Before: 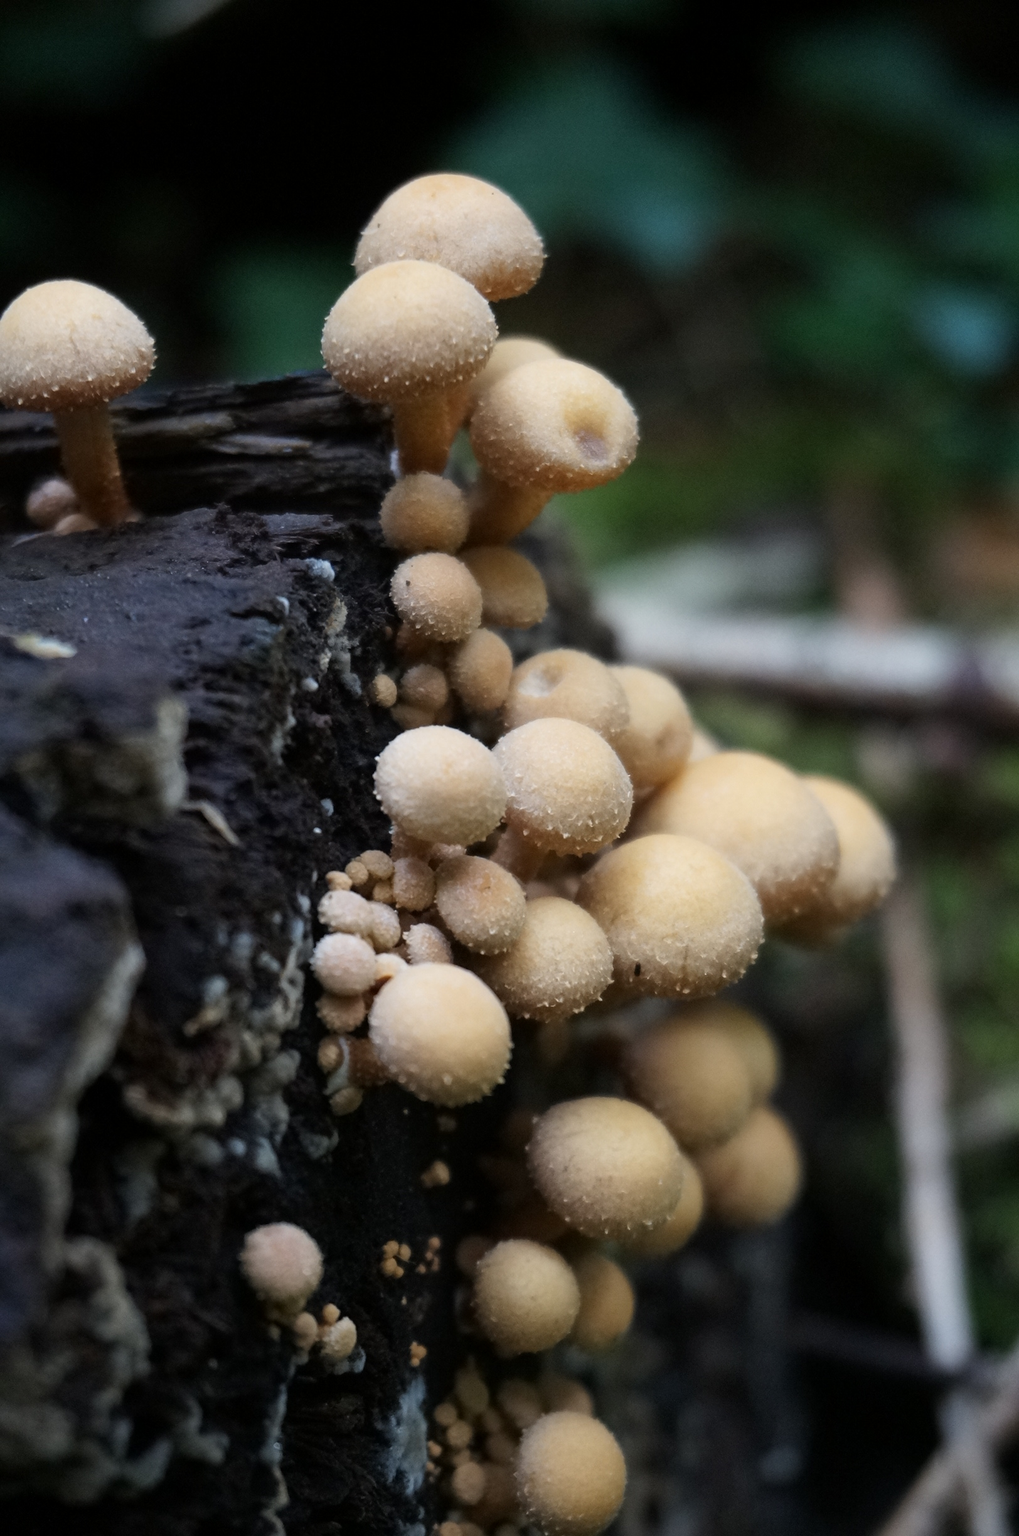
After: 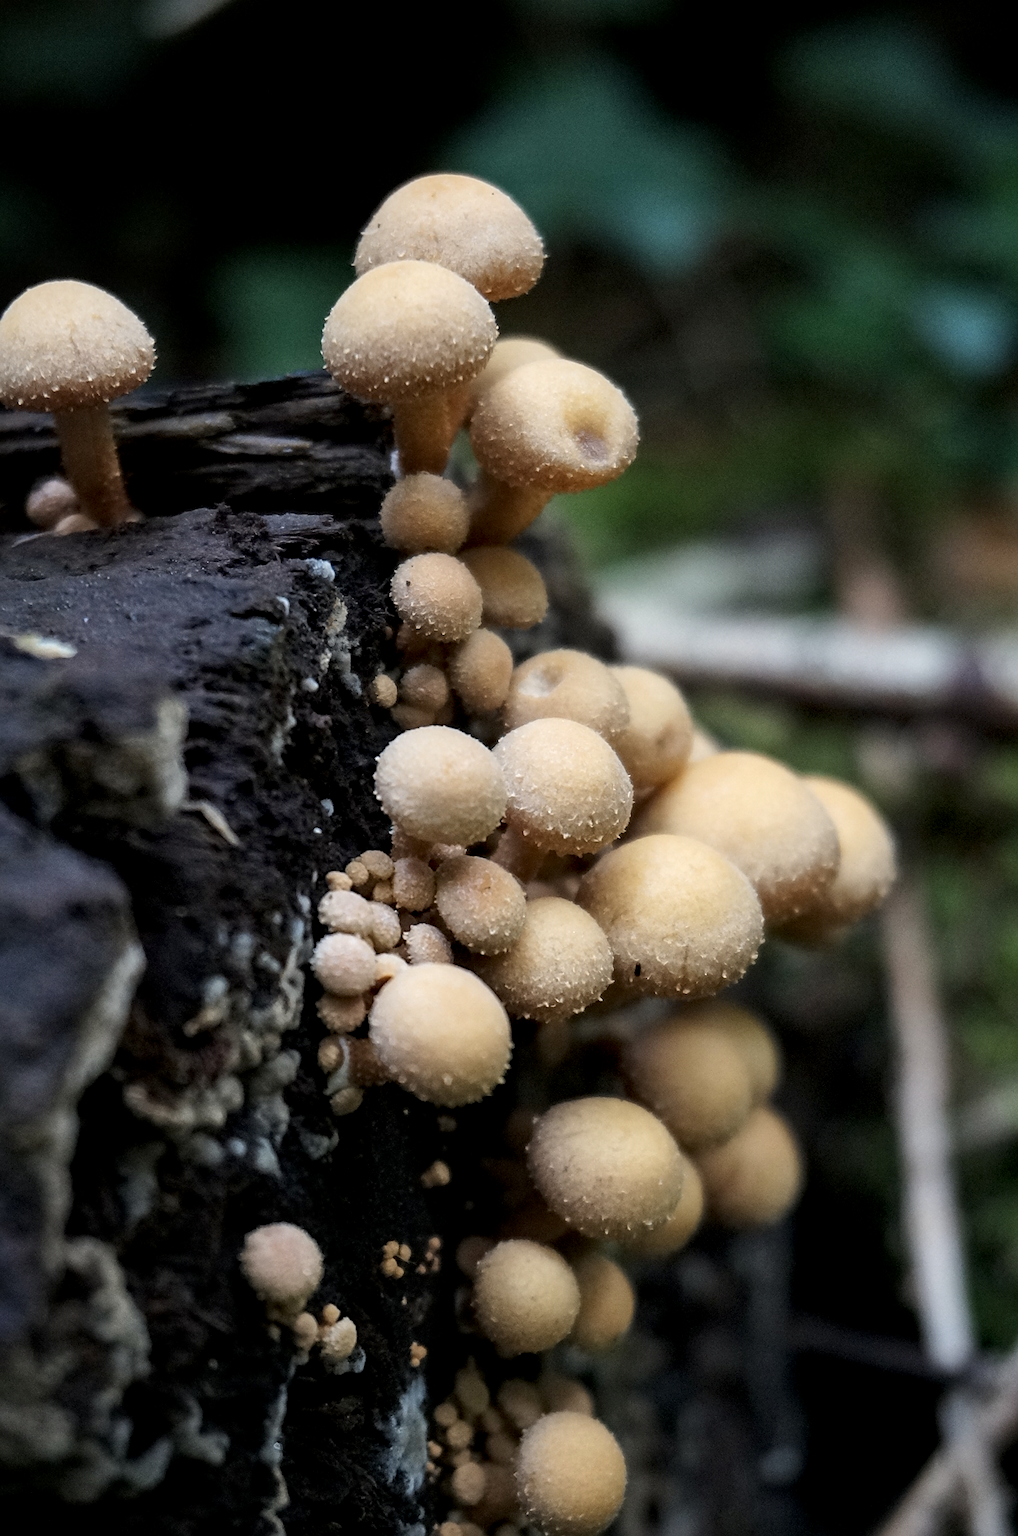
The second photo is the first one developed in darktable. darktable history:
white balance: red 1.009, blue 0.985
sharpen: on, module defaults
local contrast: highlights 25%, shadows 75%, midtone range 0.75
shadows and highlights: shadows 20.55, highlights -20.99, soften with gaussian
